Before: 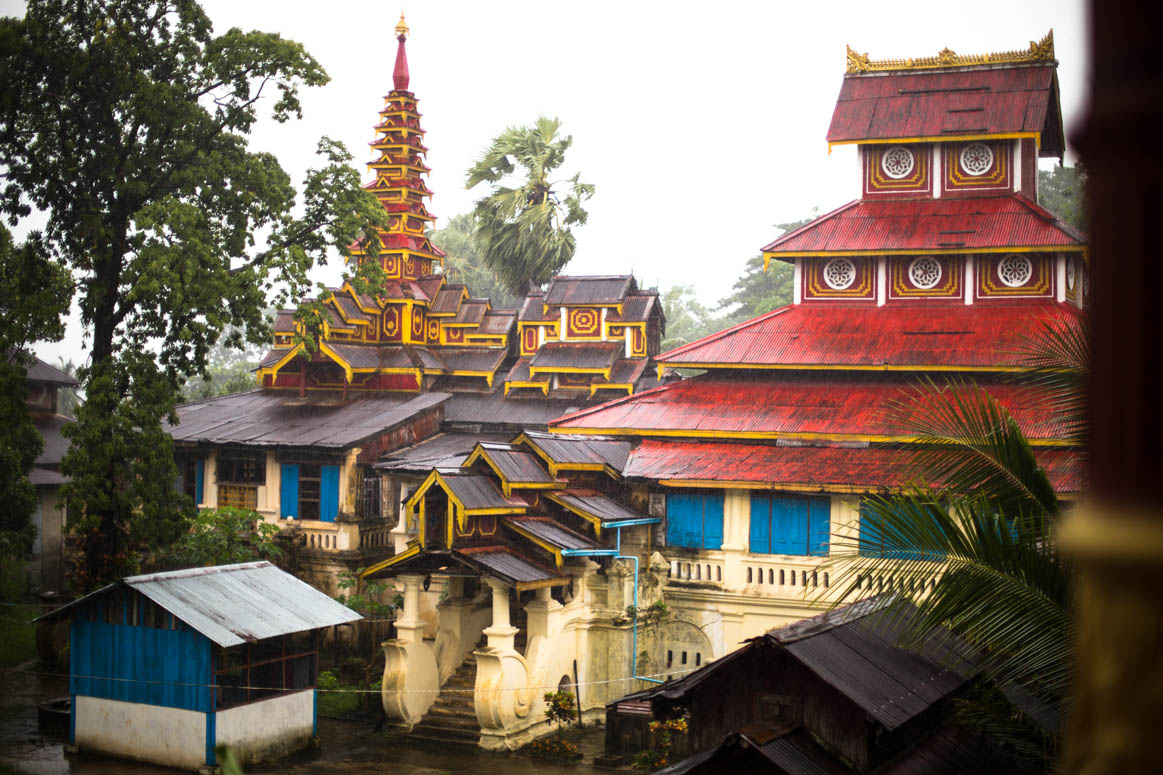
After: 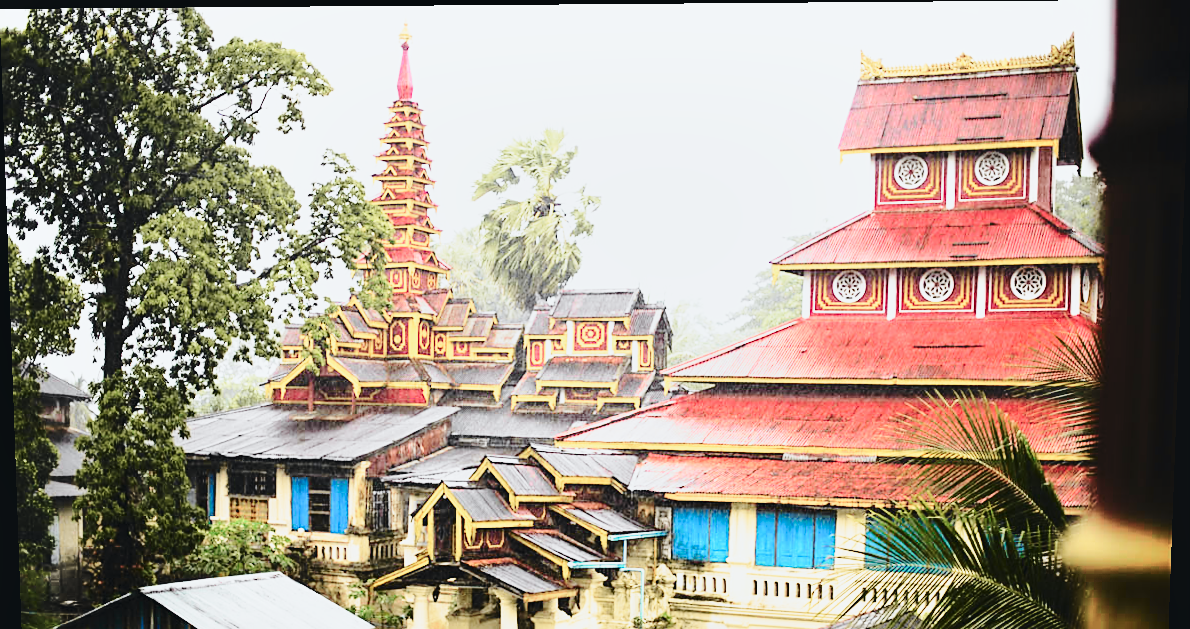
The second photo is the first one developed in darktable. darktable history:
shadows and highlights: shadows 49, highlights -41, soften with gaussian
crop: bottom 19.644%
sharpen: on, module defaults
tone equalizer: on, module defaults
rotate and perspective: lens shift (vertical) 0.048, lens shift (horizontal) -0.024, automatic cropping off
color balance: input saturation 80.07%
base curve: curves: ch0 [(0, 0) (0.028, 0.03) (0.105, 0.232) (0.387, 0.748) (0.754, 0.968) (1, 1)], fusion 1, exposure shift 0.576, preserve colors none
tone curve: curves: ch0 [(0, 0.026) (0.104, 0.1) (0.233, 0.262) (0.398, 0.507) (0.498, 0.621) (0.65, 0.757) (0.835, 0.883) (1, 0.961)]; ch1 [(0, 0) (0.346, 0.307) (0.408, 0.369) (0.453, 0.457) (0.482, 0.476) (0.502, 0.498) (0.521, 0.503) (0.553, 0.554) (0.638, 0.646) (0.693, 0.727) (1, 1)]; ch2 [(0, 0) (0.366, 0.337) (0.434, 0.46) (0.485, 0.494) (0.5, 0.494) (0.511, 0.508) (0.537, 0.55) (0.579, 0.599) (0.663, 0.67) (1, 1)], color space Lab, independent channels, preserve colors none
